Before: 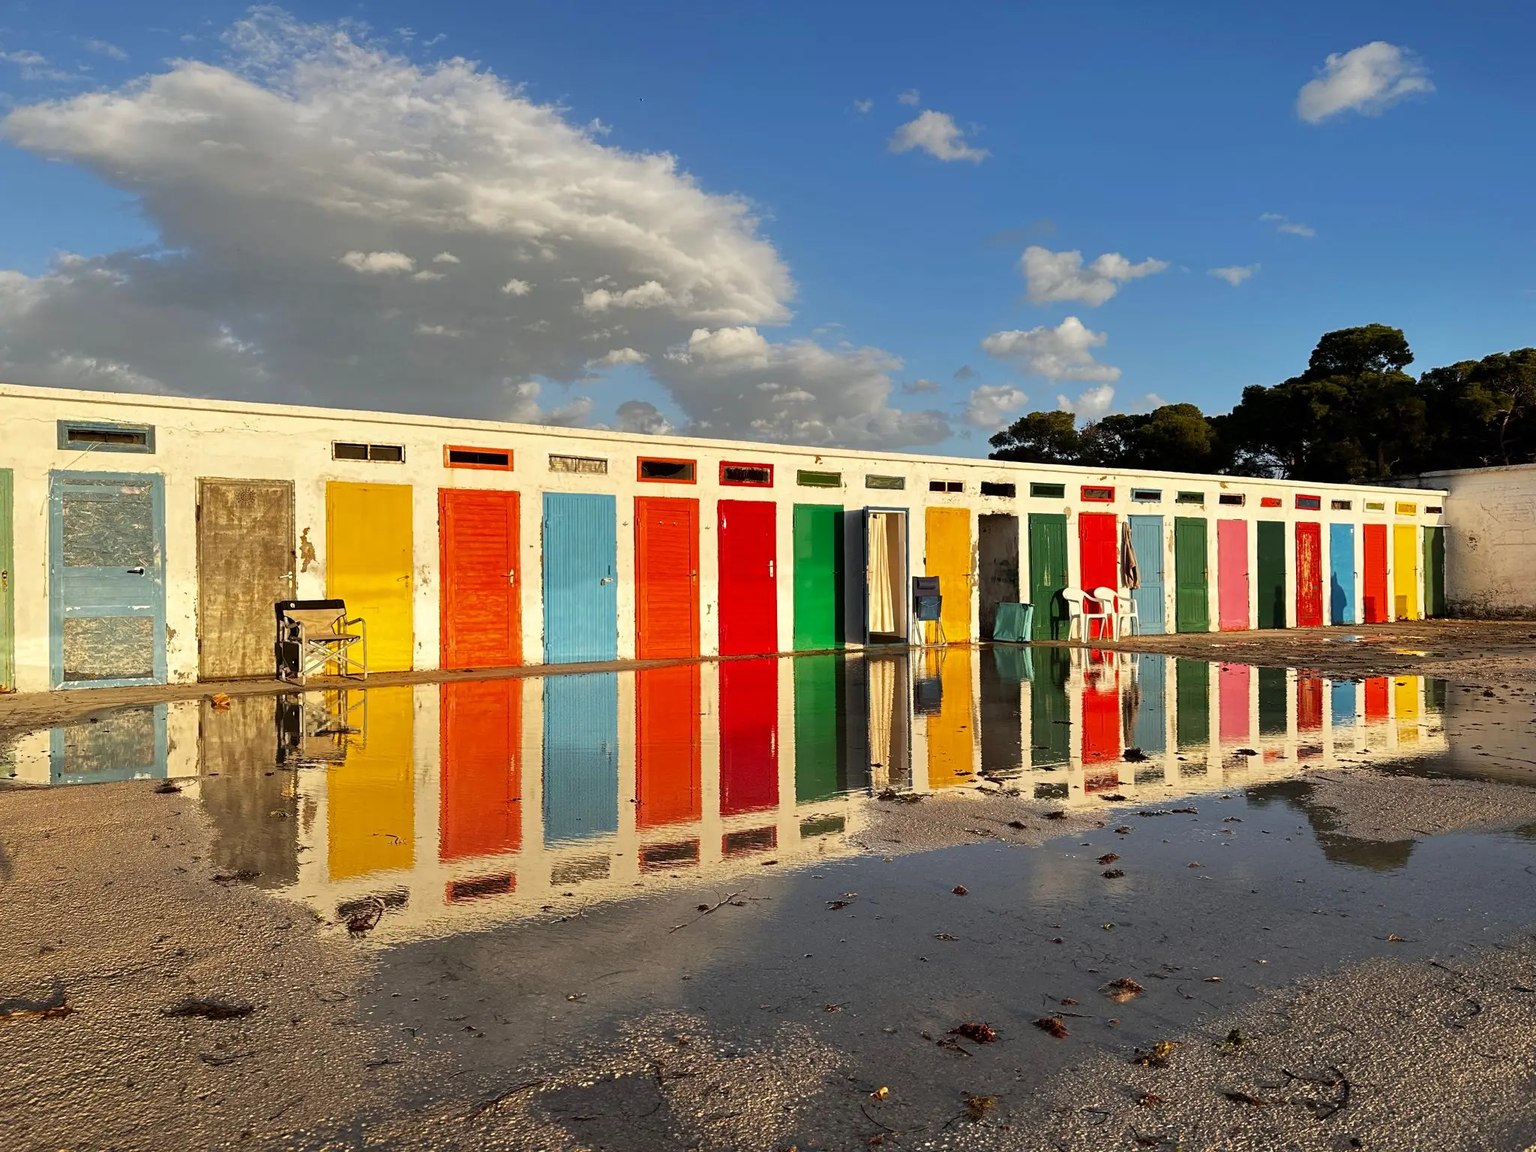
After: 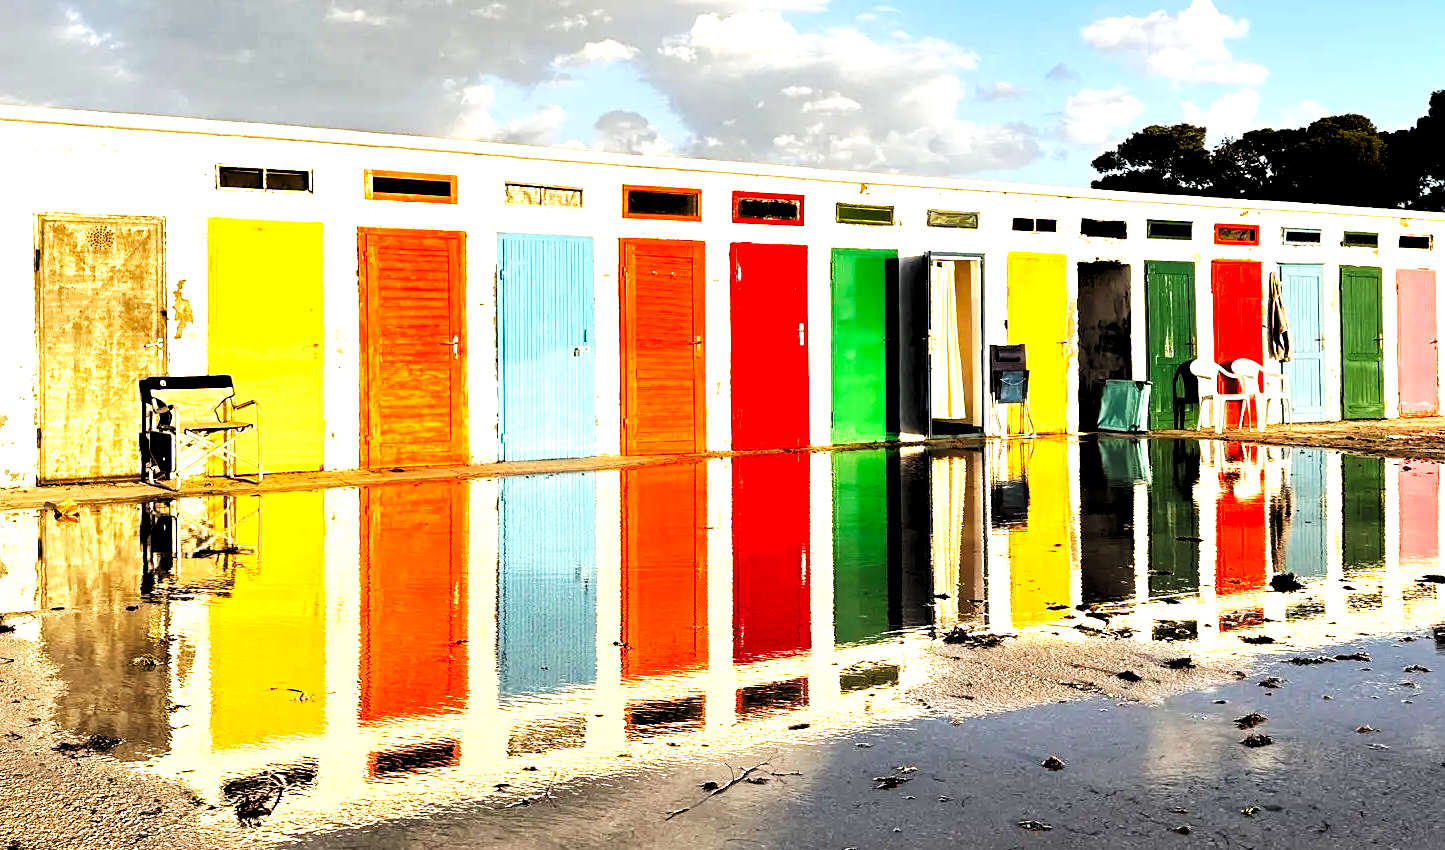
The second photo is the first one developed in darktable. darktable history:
crop: left 11.123%, top 27.61%, right 18.3%, bottom 17.034%
levels: levels [0.182, 0.542, 0.902]
base curve: curves: ch0 [(0, 0) (0.007, 0.004) (0.027, 0.03) (0.046, 0.07) (0.207, 0.54) (0.442, 0.872) (0.673, 0.972) (1, 1)], preserve colors none
